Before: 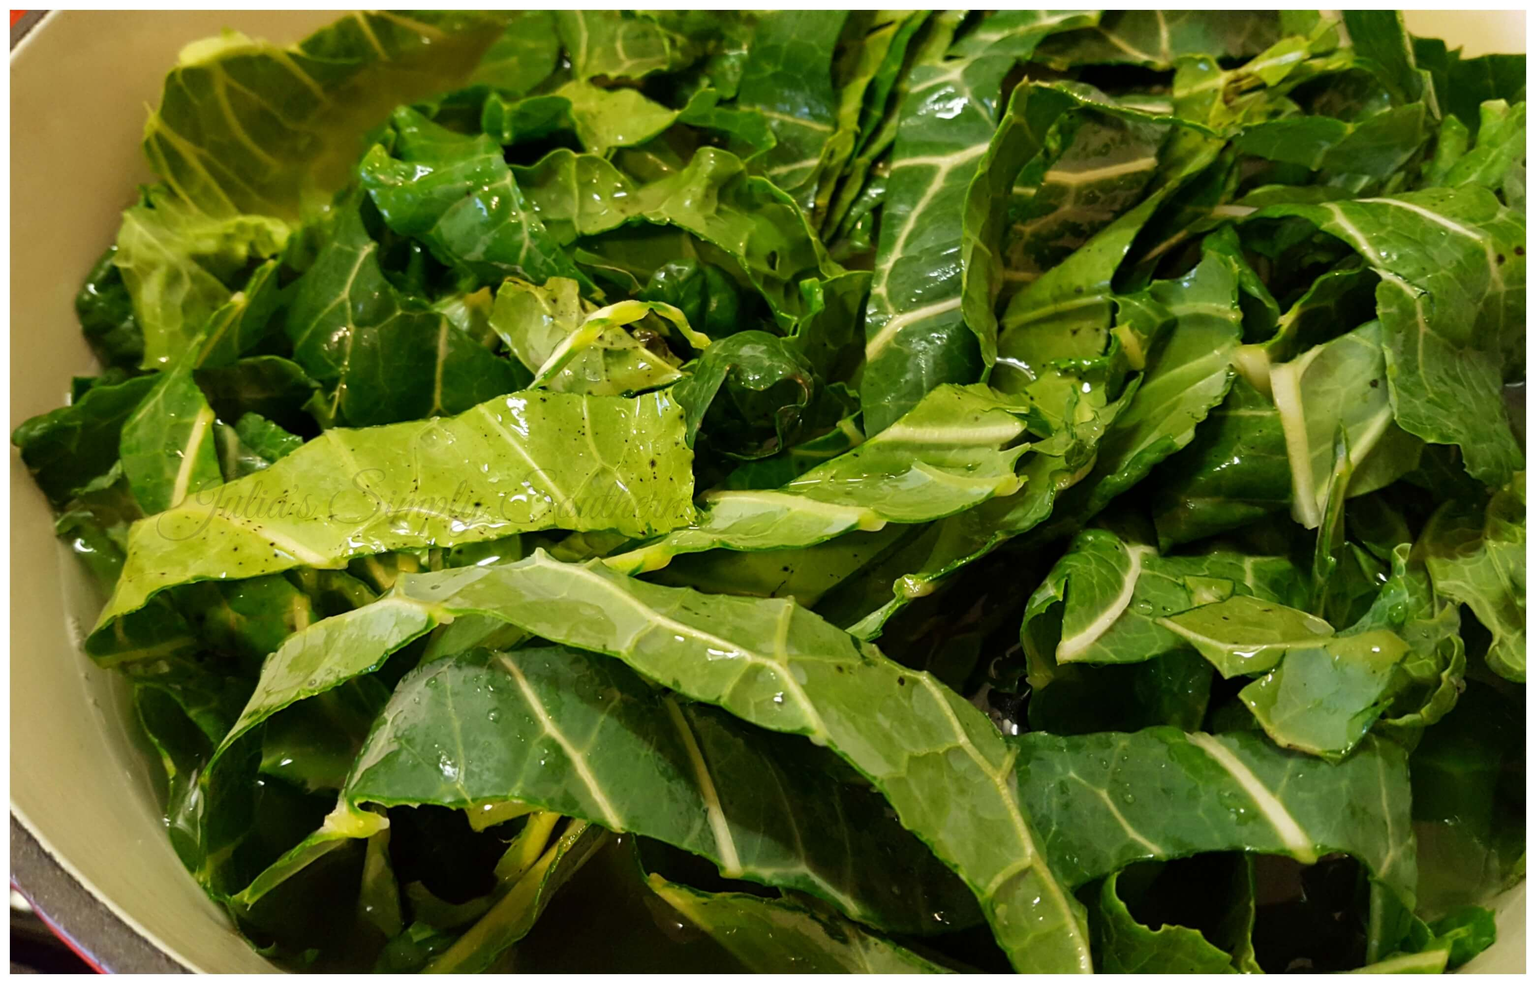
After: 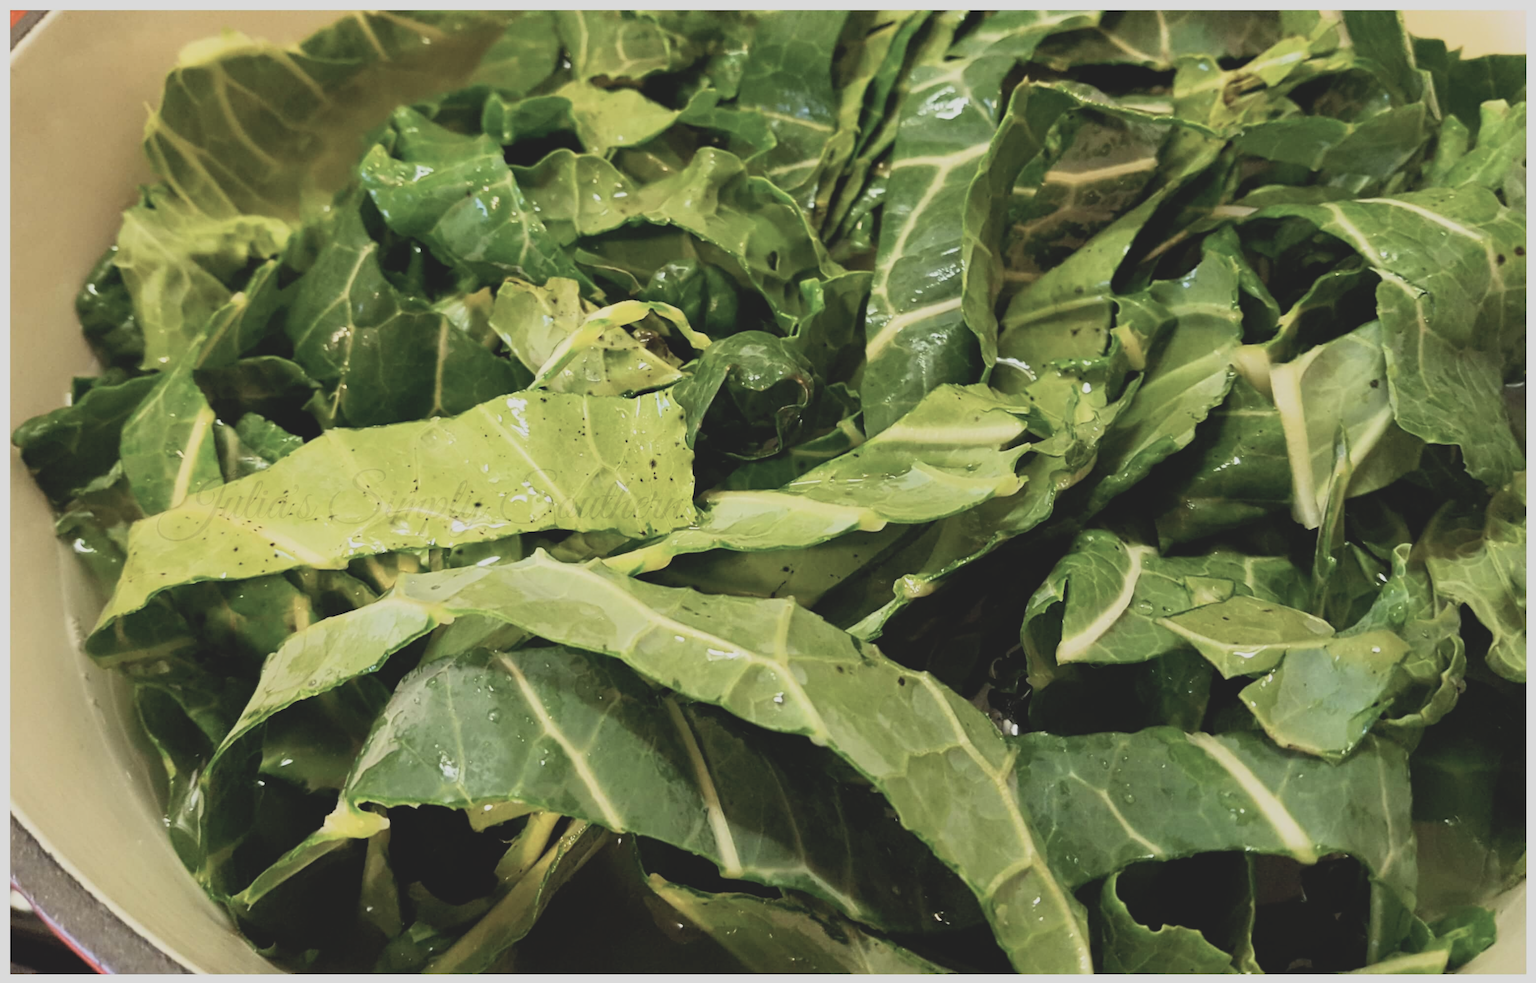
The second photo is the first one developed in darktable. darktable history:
base curve: curves: ch0 [(0, 0) (0.005, 0.002) (0.193, 0.295) (0.399, 0.664) (0.75, 0.928) (1, 1)]
contrast brightness saturation: contrast -0.26, saturation -0.43
